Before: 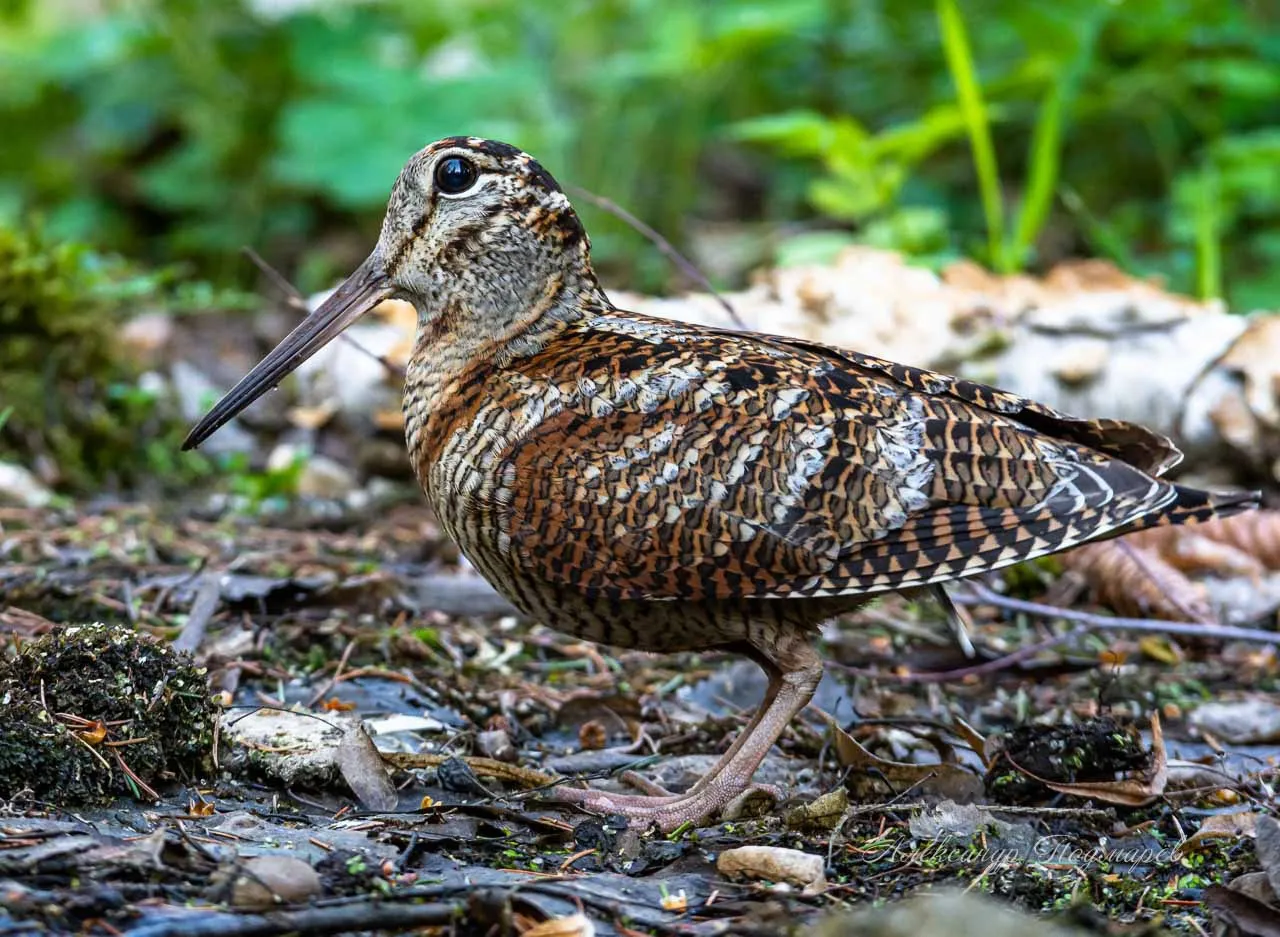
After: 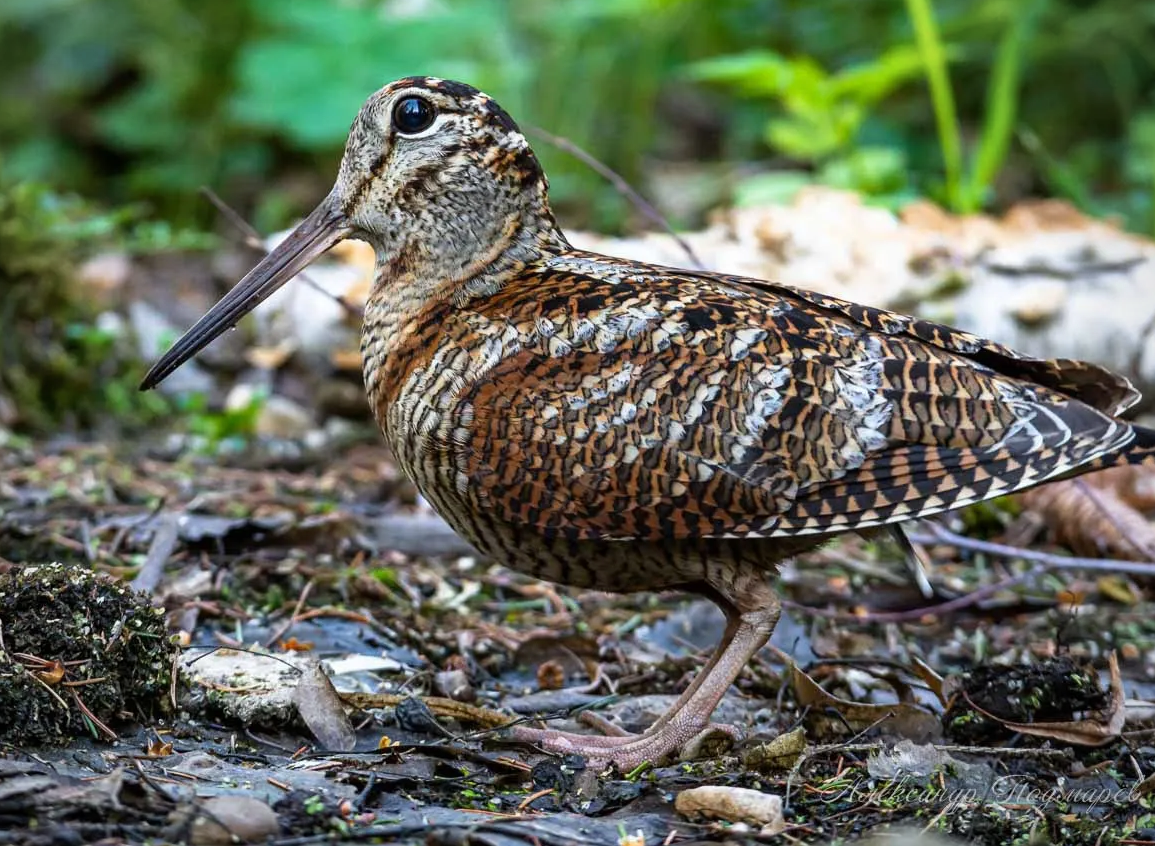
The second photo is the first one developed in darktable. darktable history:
vignetting: fall-off radius 60.92%
crop: left 3.305%, top 6.436%, right 6.389%, bottom 3.258%
